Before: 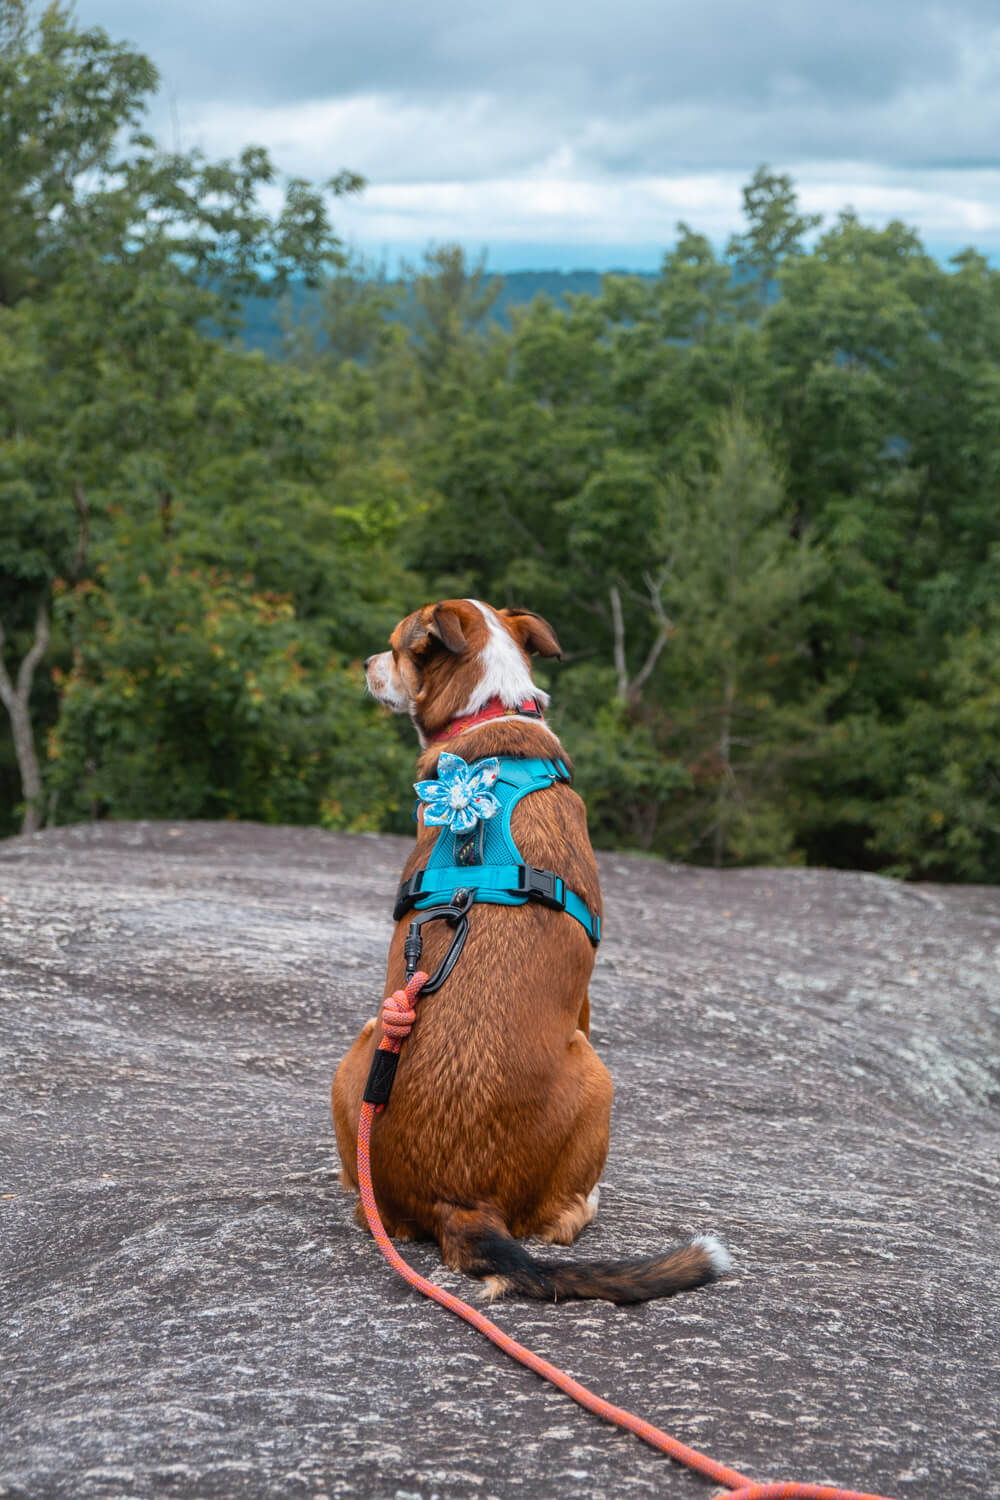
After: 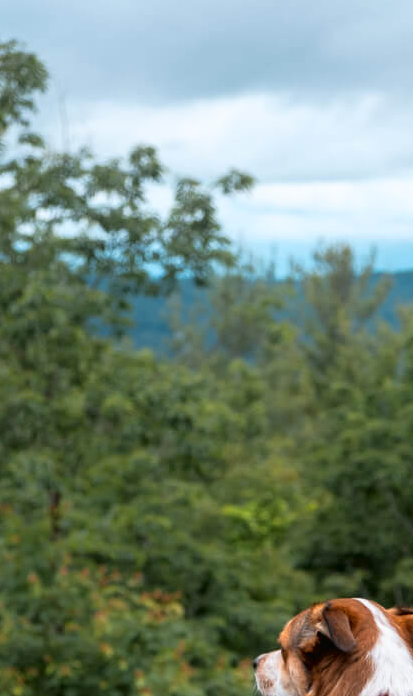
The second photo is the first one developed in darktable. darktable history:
tone curve: curves: ch0 [(0, 0) (0.003, 0.005) (0.011, 0.008) (0.025, 0.014) (0.044, 0.021) (0.069, 0.027) (0.1, 0.041) (0.136, 0.083) (0.177, 0.138) (0.224, 0.197) (0.277, 0.259) (0.335, 0.331) (0.399, 0.399) (0.468, 0.476) (0.543, 0.547) (0.623, 0.635) (0.709, 0.753) (0.801, 0.847) (0.898, 0.94) (1, 1)], color space Lab, independent channels, preserve colors none
crop and rotate: left 11.195%, top 0.101%, right 47.495%, bottom 53.449%
